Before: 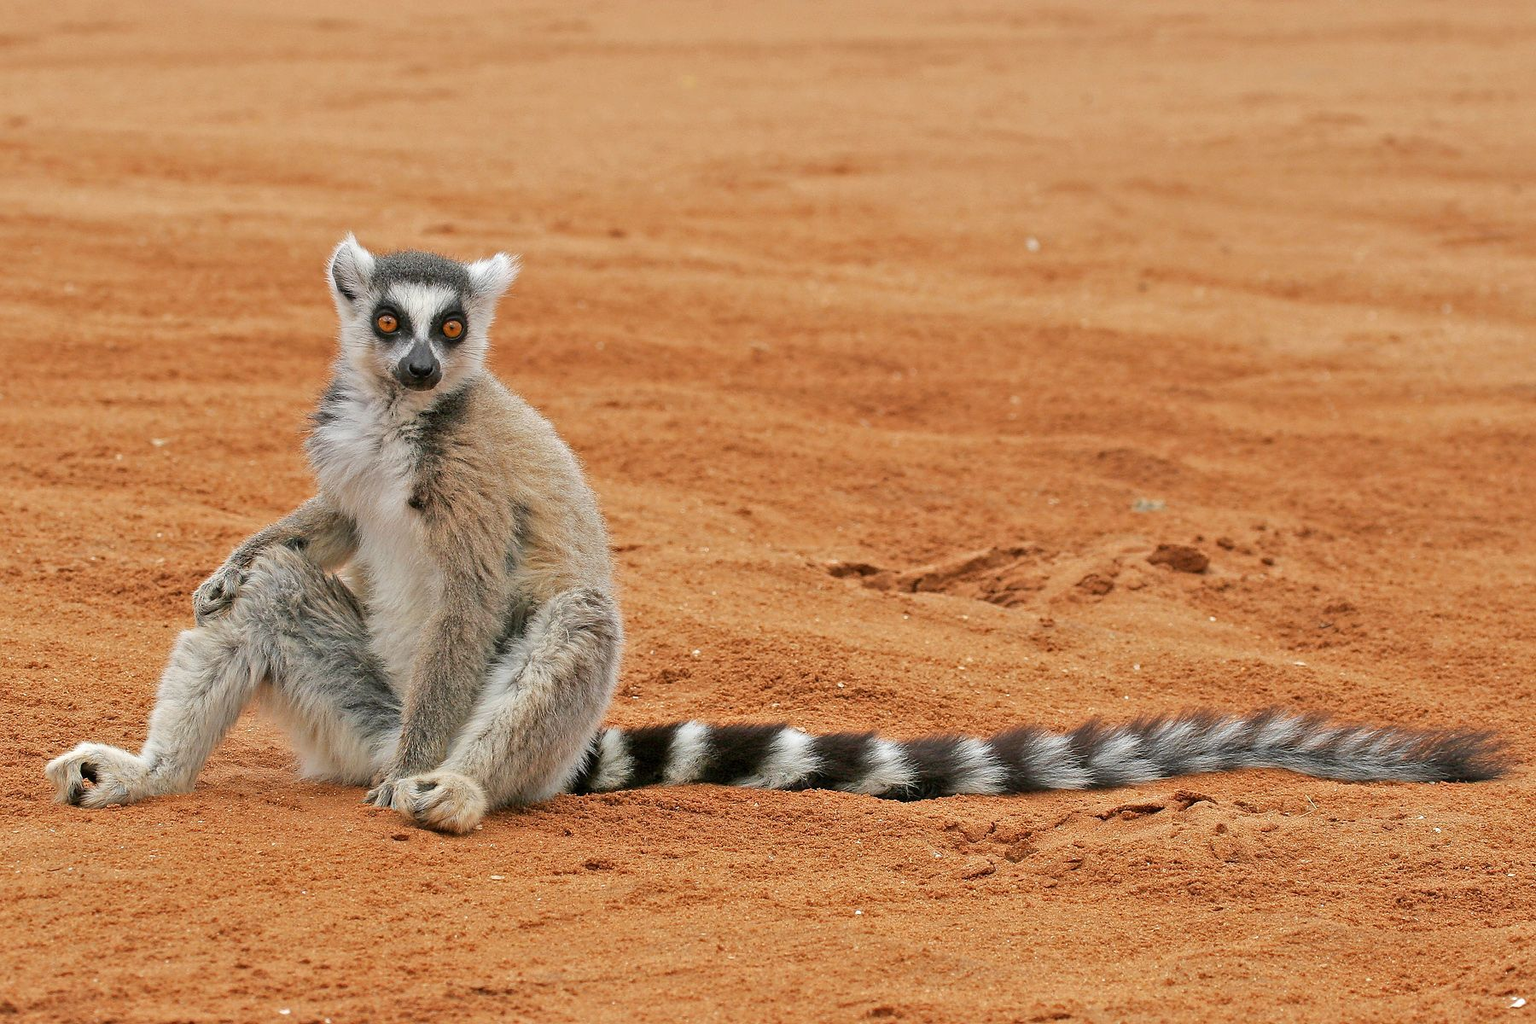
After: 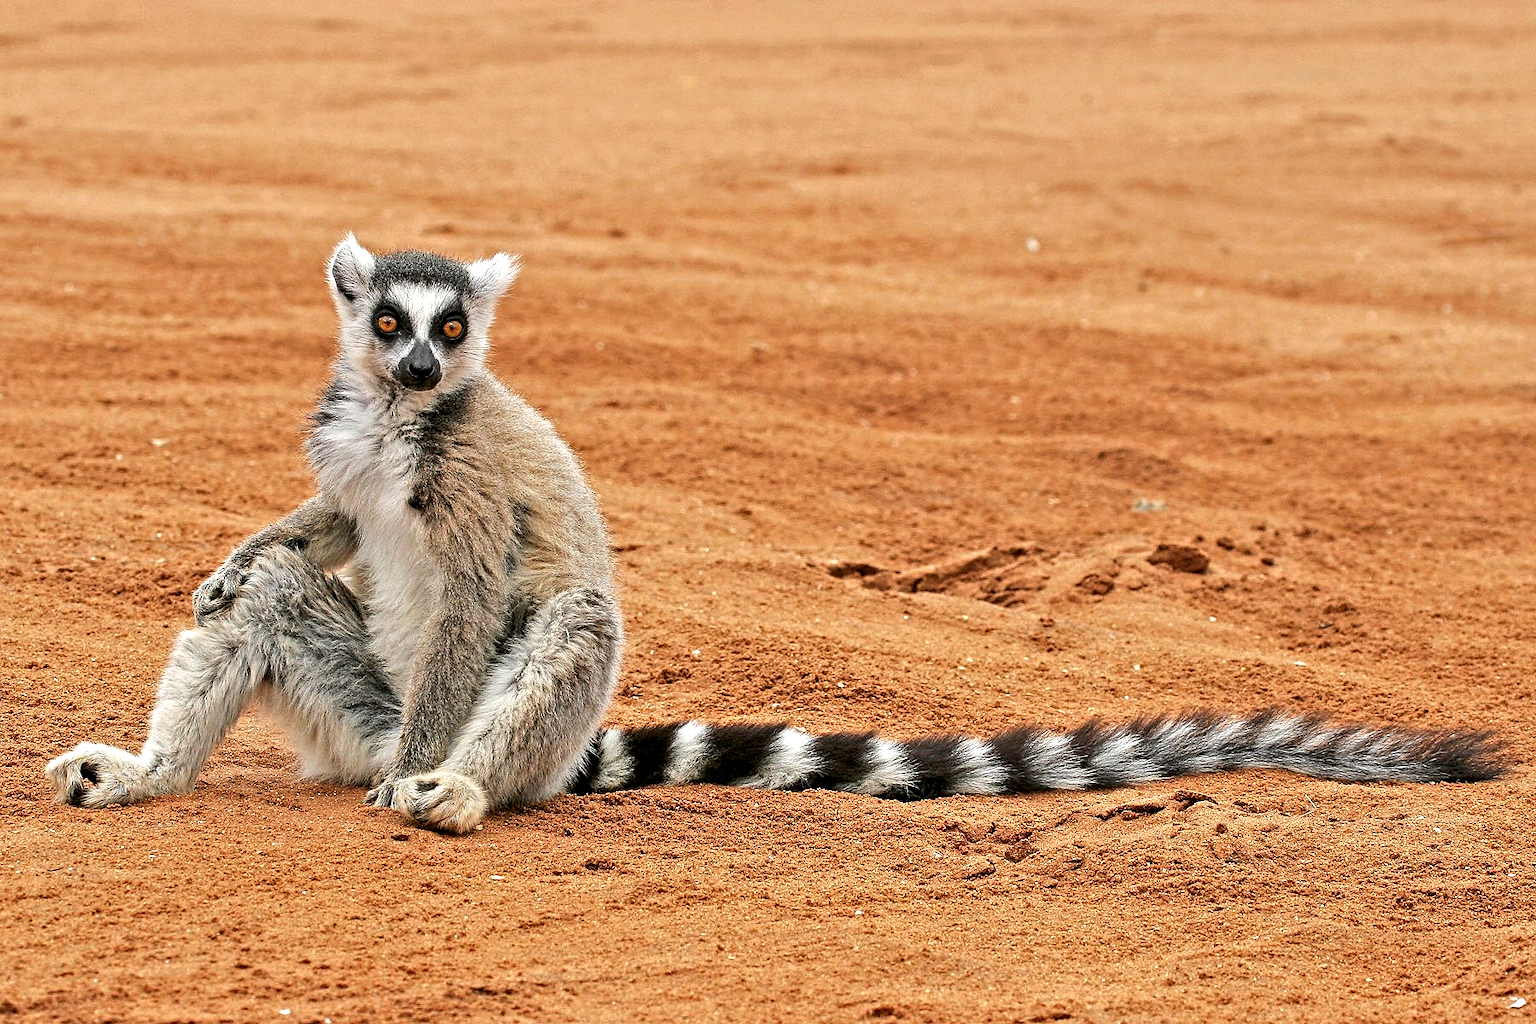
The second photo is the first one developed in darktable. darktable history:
contrast equalizer: octaves 7, y [[0.502, 0.517, 0.543, 0.576, 0.611, 0.631], [0.5 ×6], [0.5 ×6], [0 ×6], [0 ×6]]
tone equalizer: -8 EV -0.417 EV, -7 EV -0.389 EV, -6 EV -0.333 EV, -5 EV -0.222 EV, -3 EV 0.222 EV, -2 EV 0.333 EV, -1 EV 0.389 EV, +0 EV 0.417 EV, edges refinement/feathering 500, mask exposure compensation -1.57 EV, preserve details no
